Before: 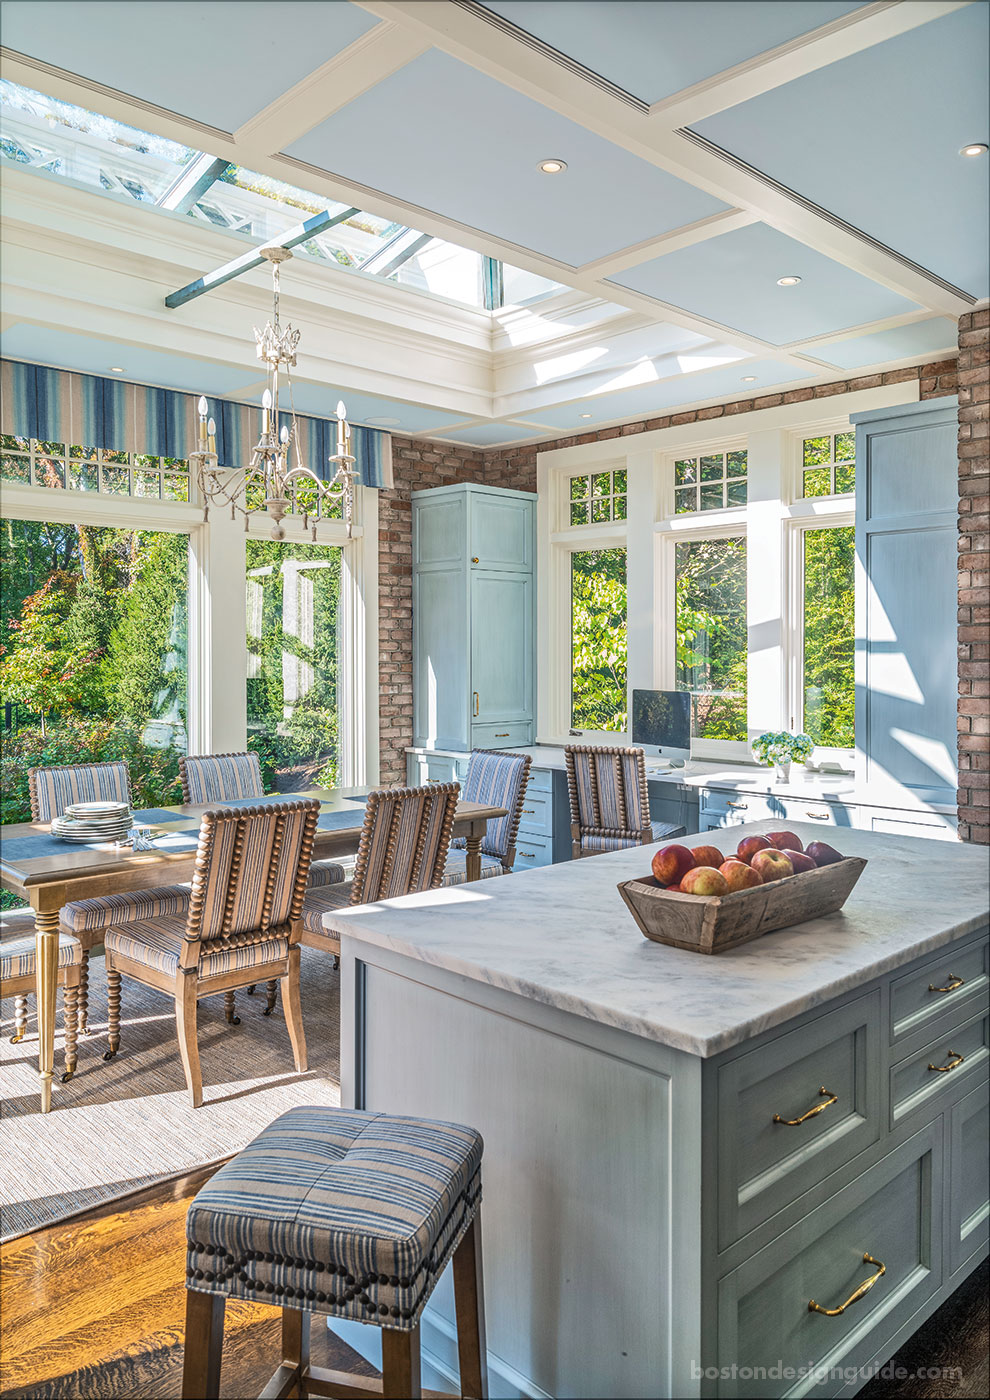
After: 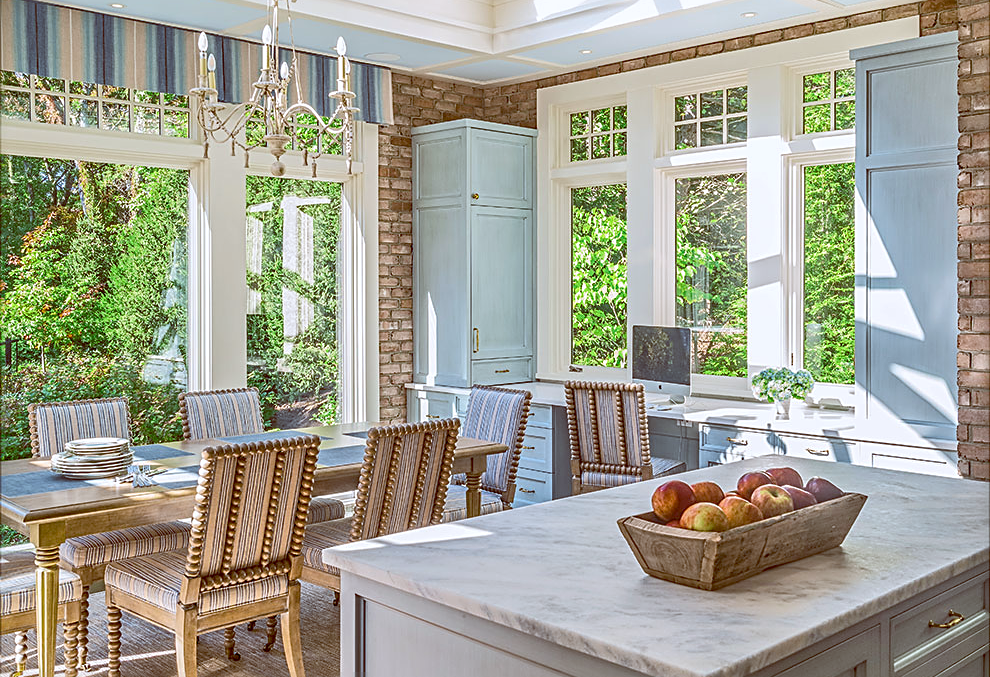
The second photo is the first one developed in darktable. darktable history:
crop and rotate: top 26.056%, bottom 25.543%
color zones: curves: ch2 [(0, 0.5) (0.143, 0.517) (0.286, 0.571) (0.429, 0.522) (0.571, 0.5) (0.714, 0.5) (0.857, 0.5) (1, 0.5)]
sharpen: on, module defaults
color balance: lift [1, 1.011, 0.999, 0.989], gamma [1.109, 1.045, 1.039, 0.955], gain [0.917, 0.936, 0.952, 1.064], contrast 2.32%, contrast fulcrum 19%, output saturation 101%
